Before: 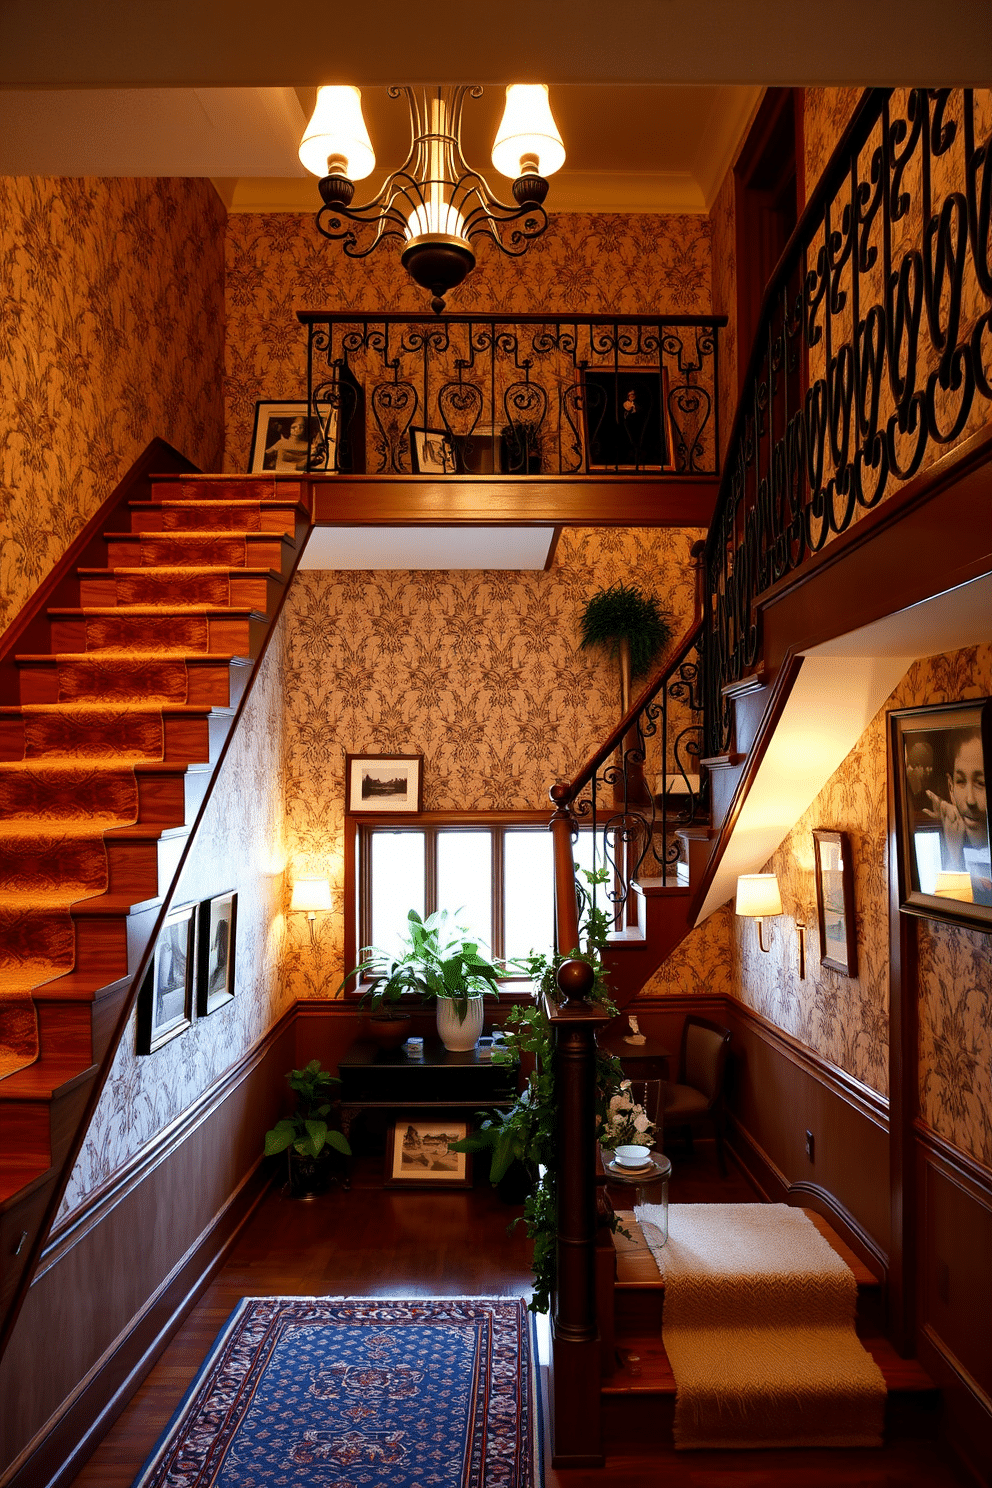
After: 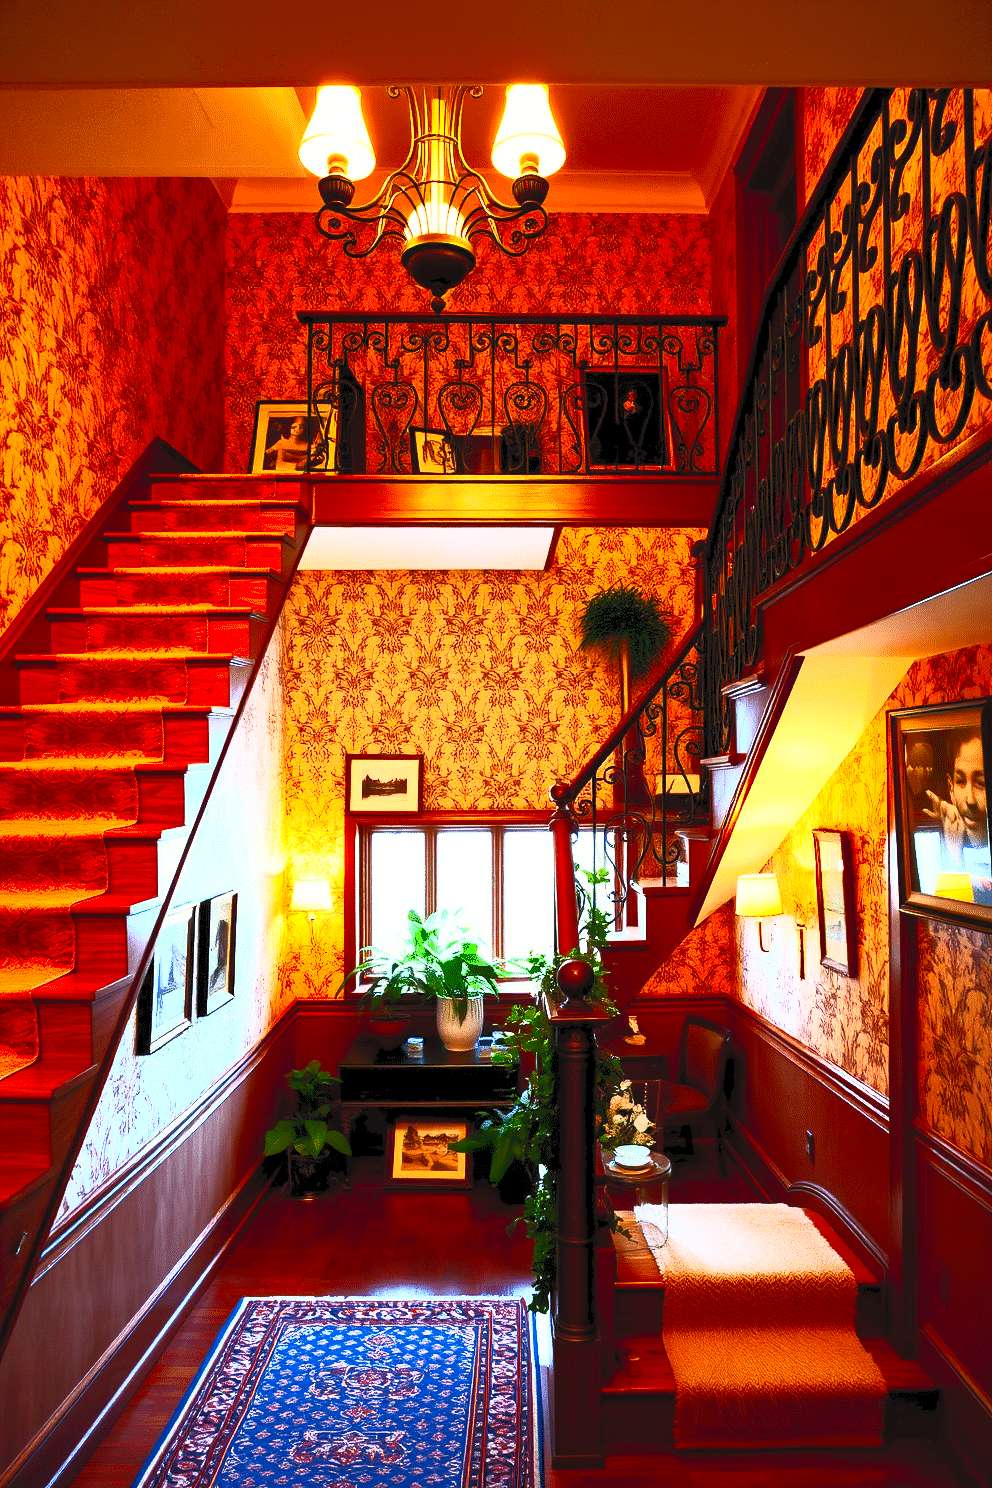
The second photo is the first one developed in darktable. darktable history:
contrast brightness saturation: contrast 0.987, brightness 0.989, saturation 0.985
